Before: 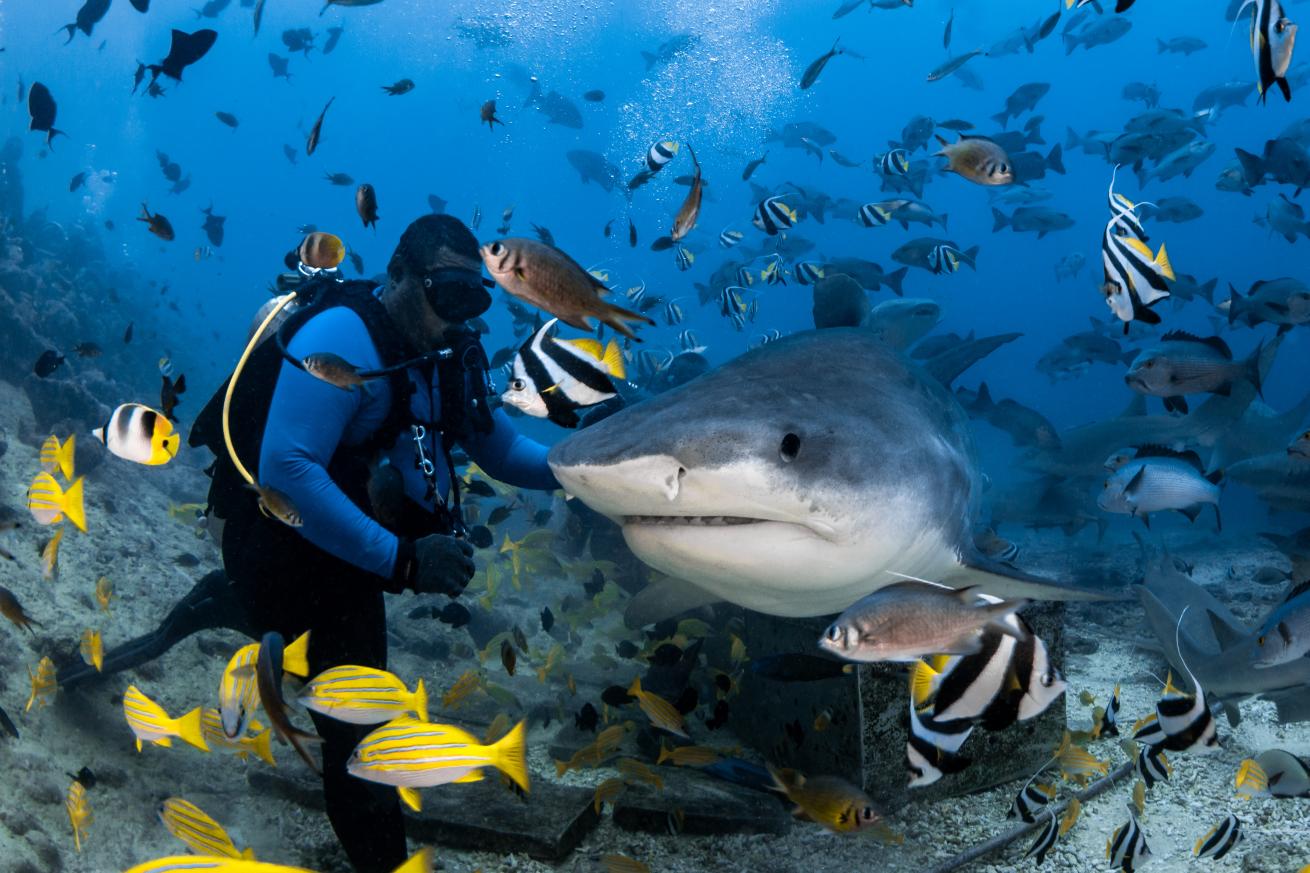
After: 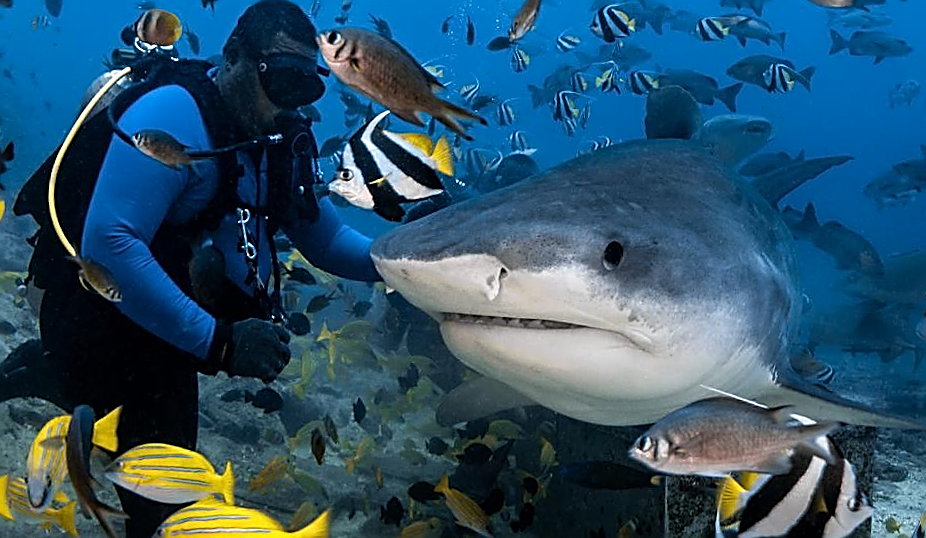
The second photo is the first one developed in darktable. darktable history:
color correction: highlights a* 0.065, highlights b* -0.533
crop and rotate: angle -3.82°, left 9.916%, top 20.477%, right 12.468%, bottom 11.814%
sharpen: radius 1.677, amount 1.298
